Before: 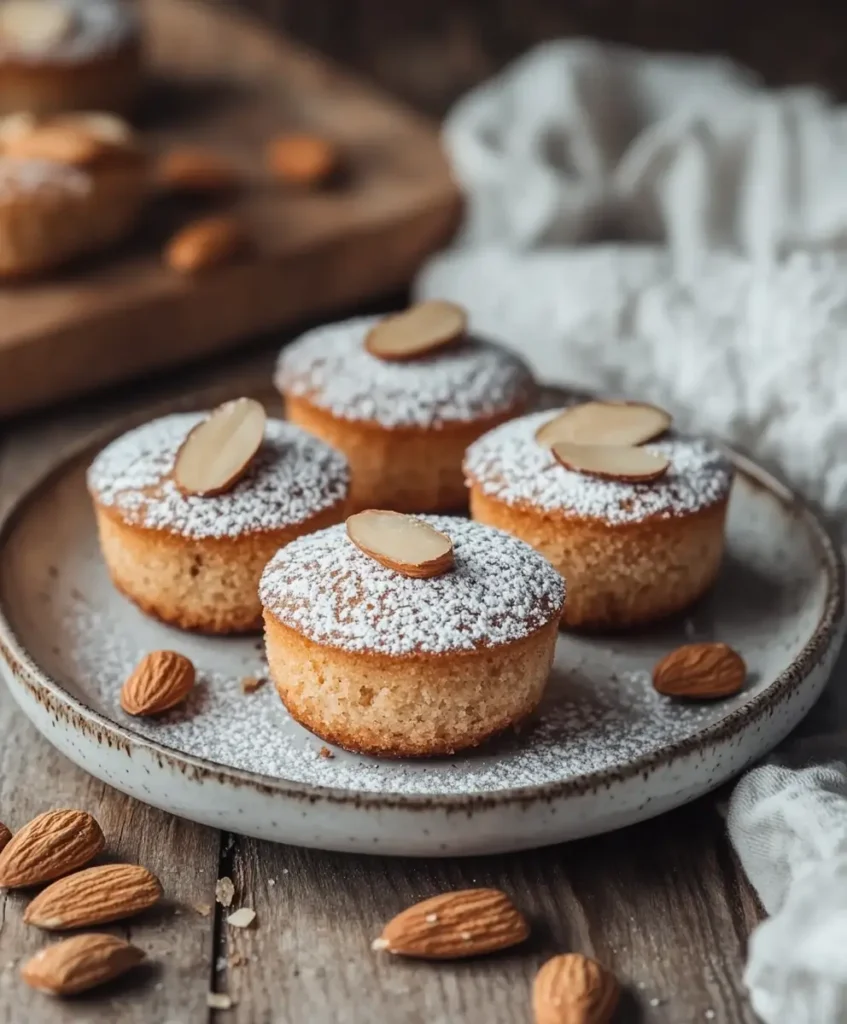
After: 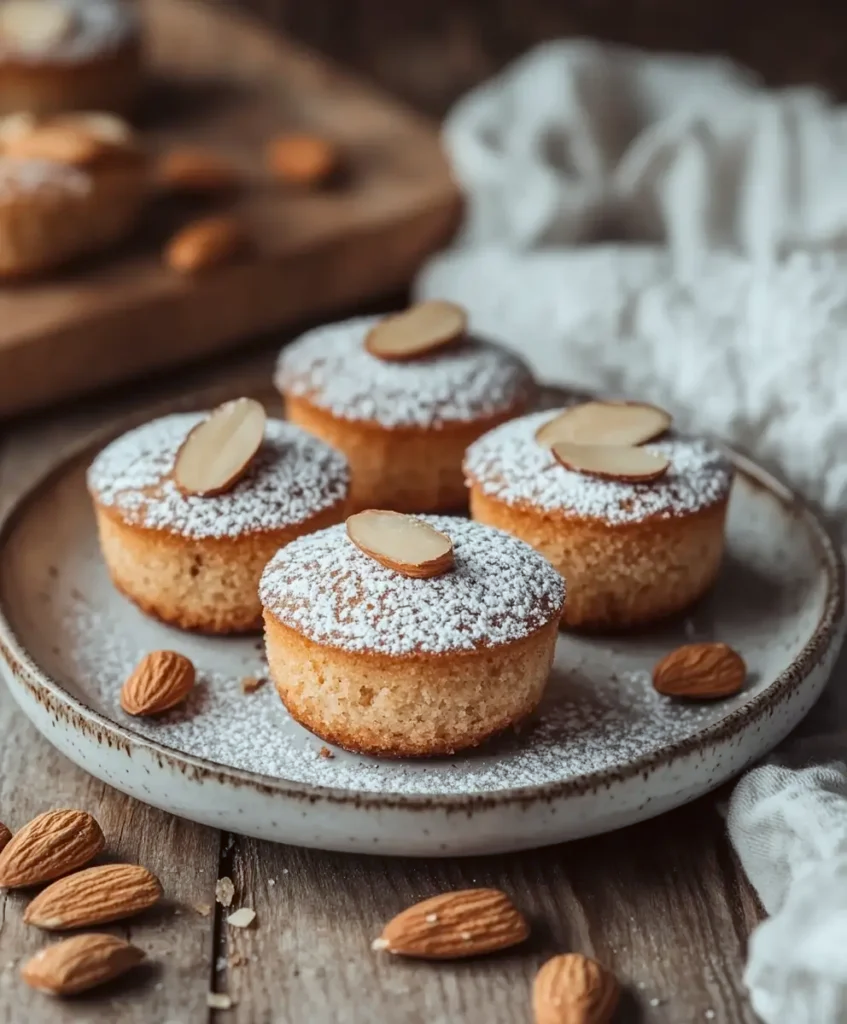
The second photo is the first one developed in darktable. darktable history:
color correction: highlights a* -2.73, highlights b* -2.15, shadows a* 2.48, shadows b* 2.69
